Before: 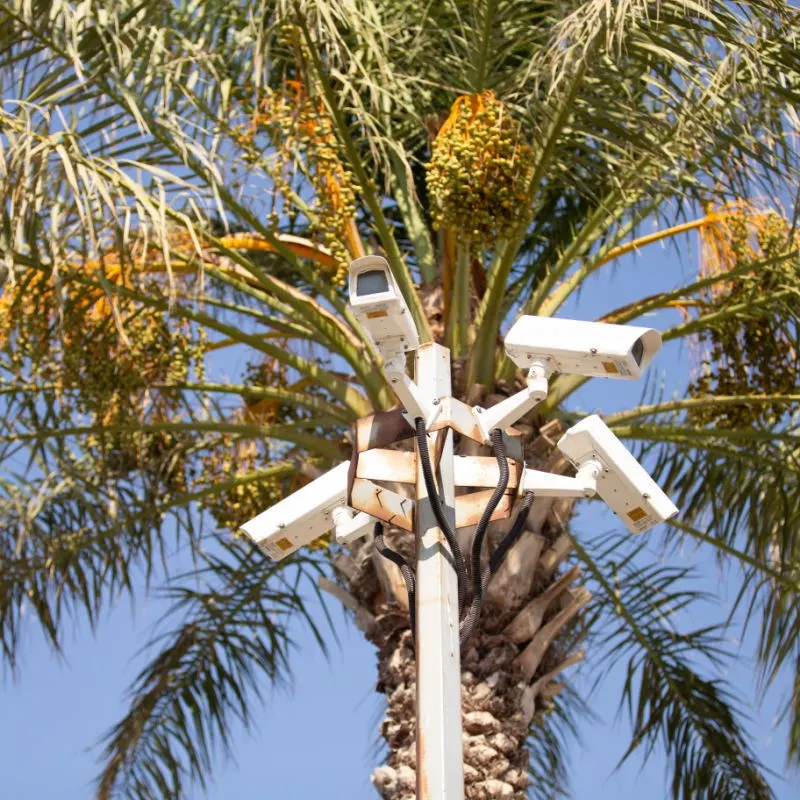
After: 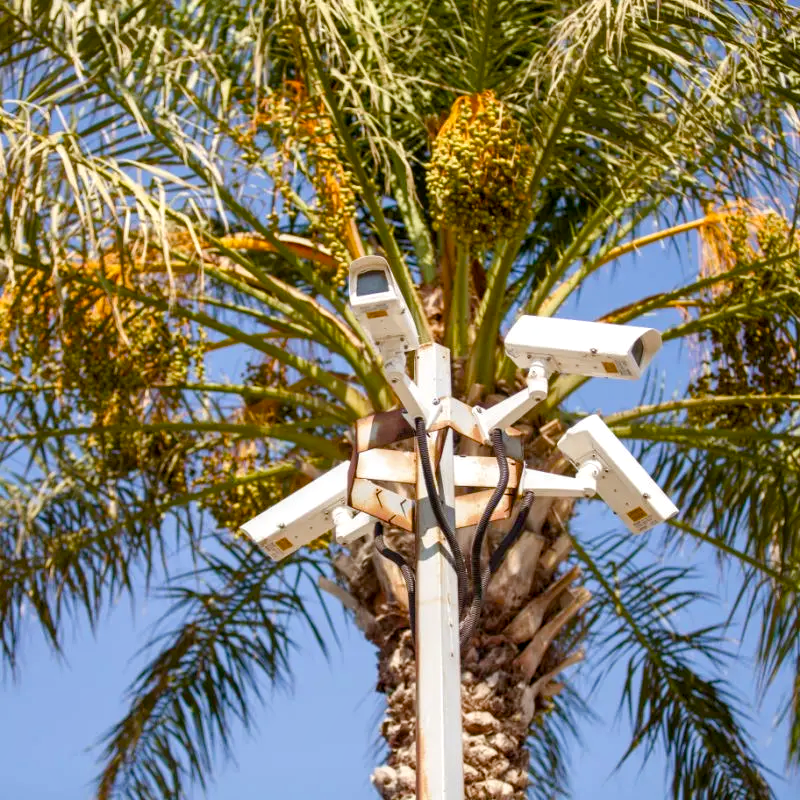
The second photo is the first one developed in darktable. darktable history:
local contrast: on, module defaults
color balance rgb: perceptual saturation grading › global saturation 20%, perceptual saturation grading › highlights -25.407%, perceptual saturation grading › shadows 49.677%, global vibrance 20%
